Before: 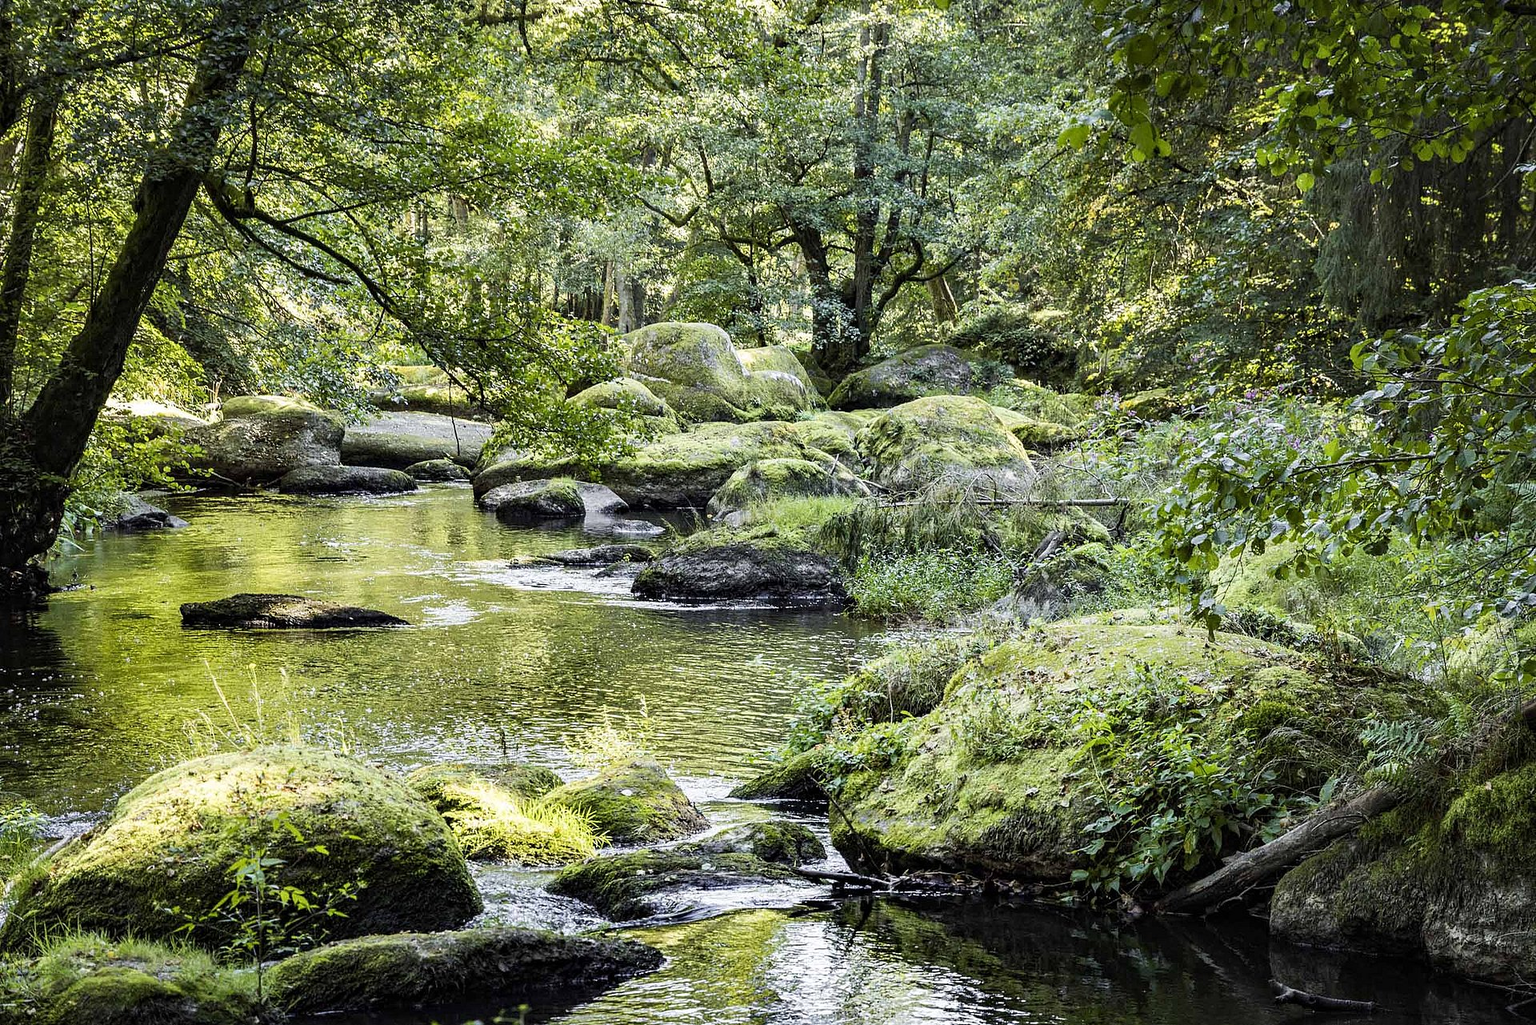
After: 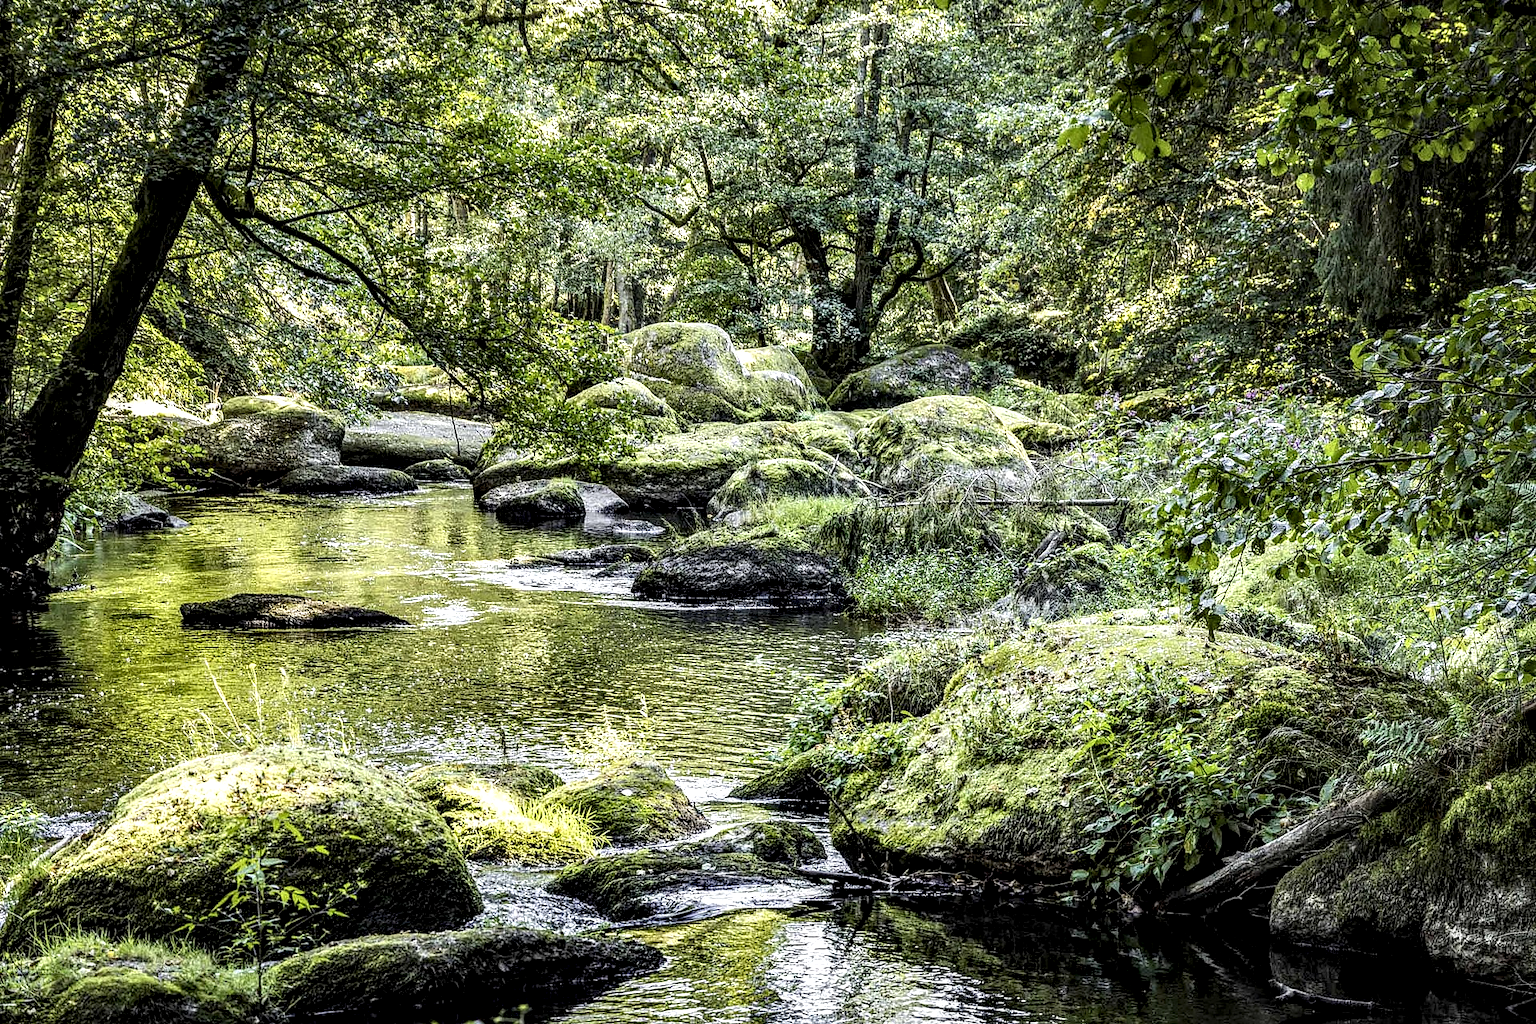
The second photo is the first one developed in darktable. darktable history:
local contrast: highlights 18%, detail 187%
